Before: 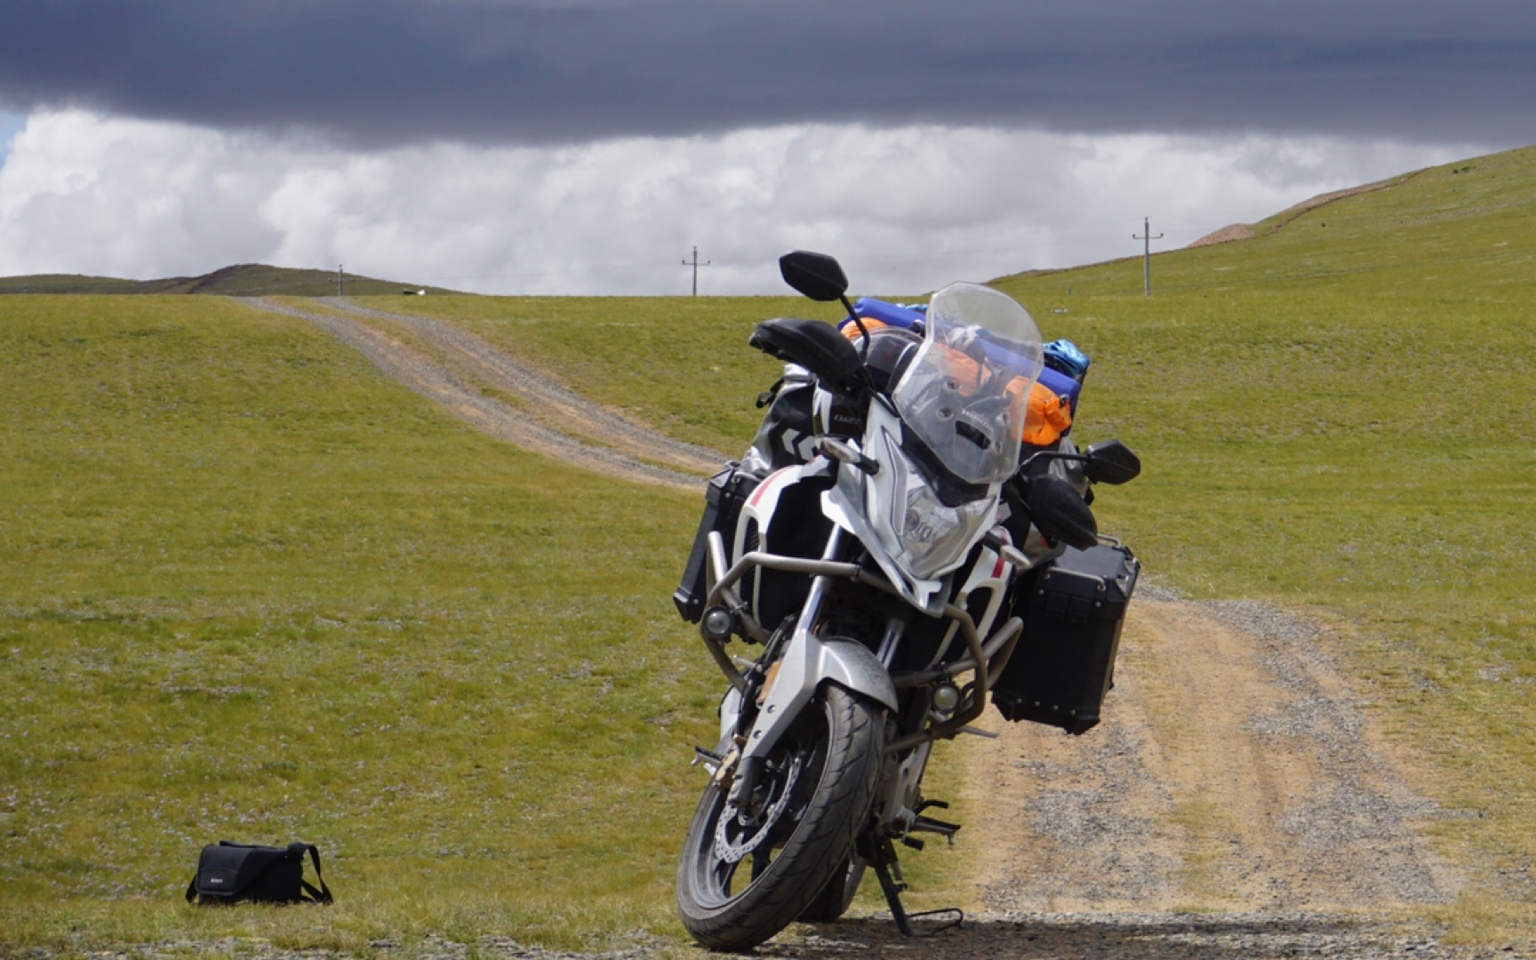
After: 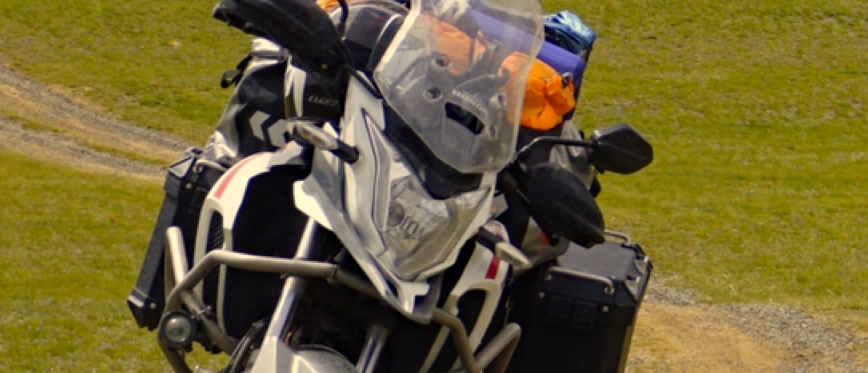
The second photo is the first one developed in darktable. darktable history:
color correction: highlights a* 2.59, highlights b* 23.41
crop: left 36.499%, top 34.402%, right 13.223%, bottom 31.041%
haze removal: compatibility mode true, adaptive false
